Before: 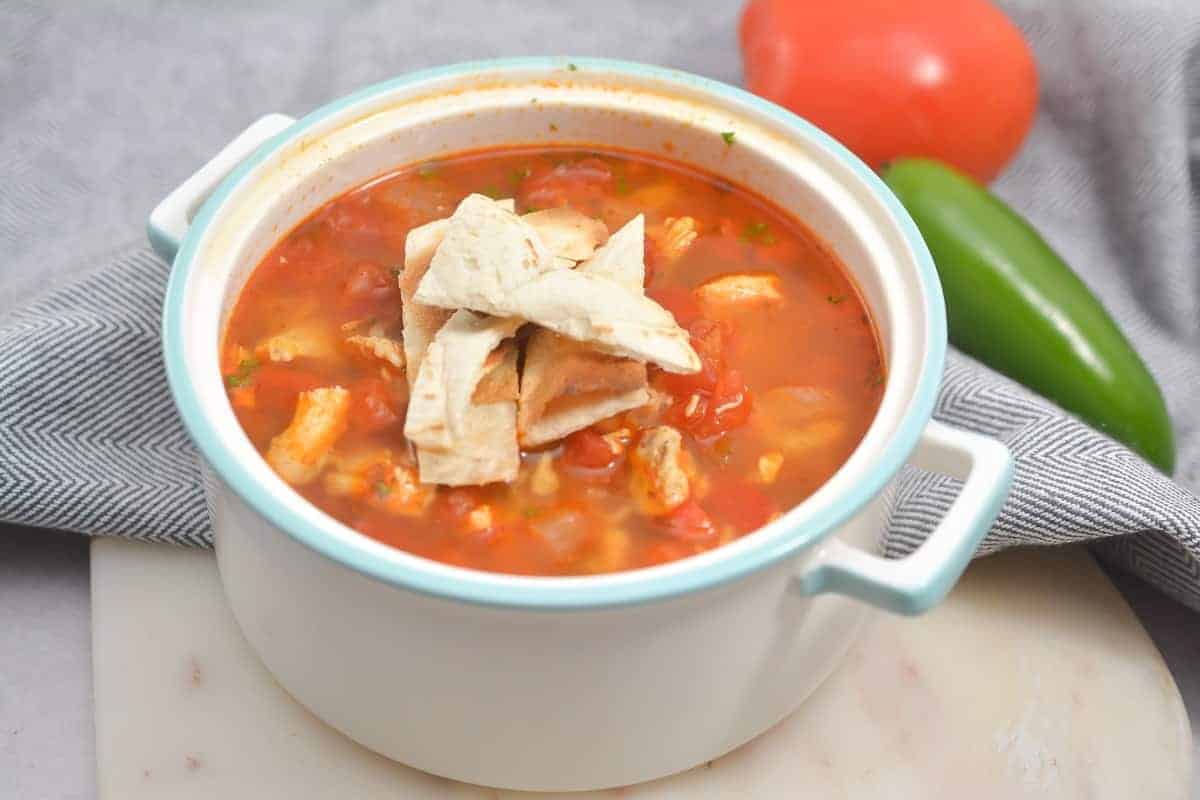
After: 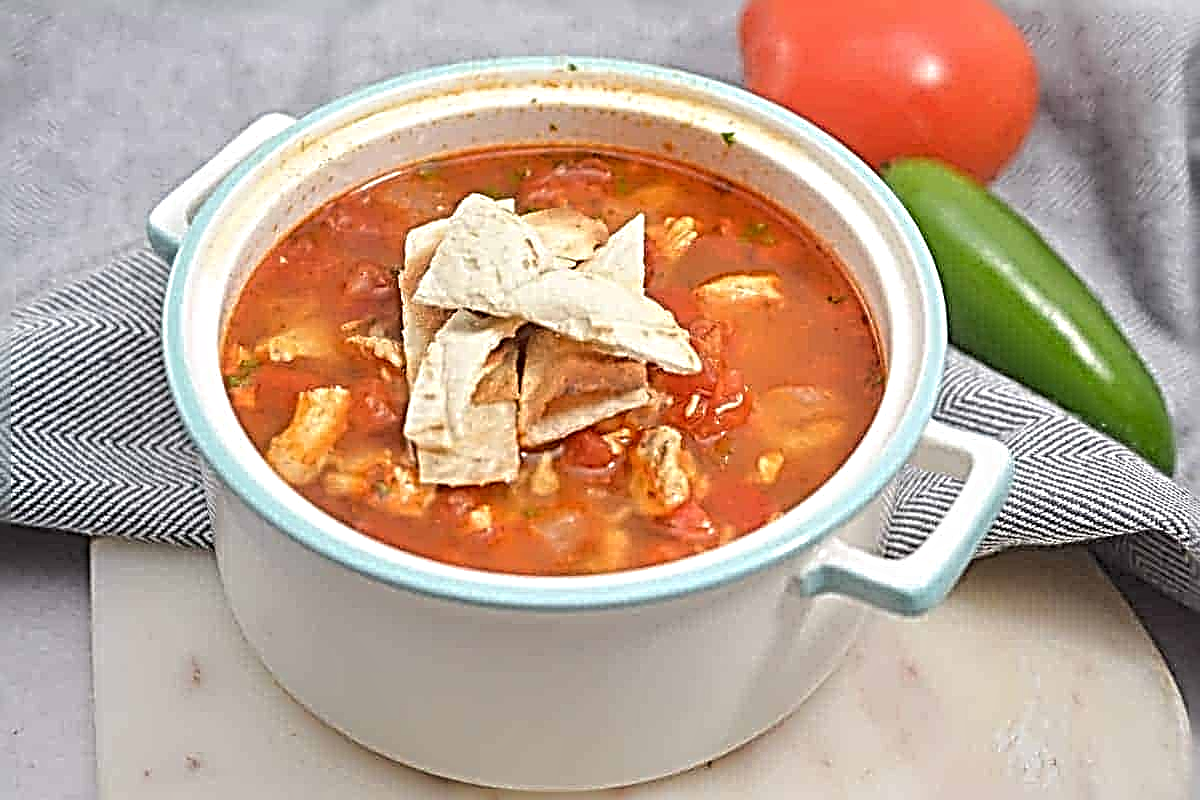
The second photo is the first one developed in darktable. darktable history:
sharpen: radius 4.001, amount 2
local contrast: on, module defaults
